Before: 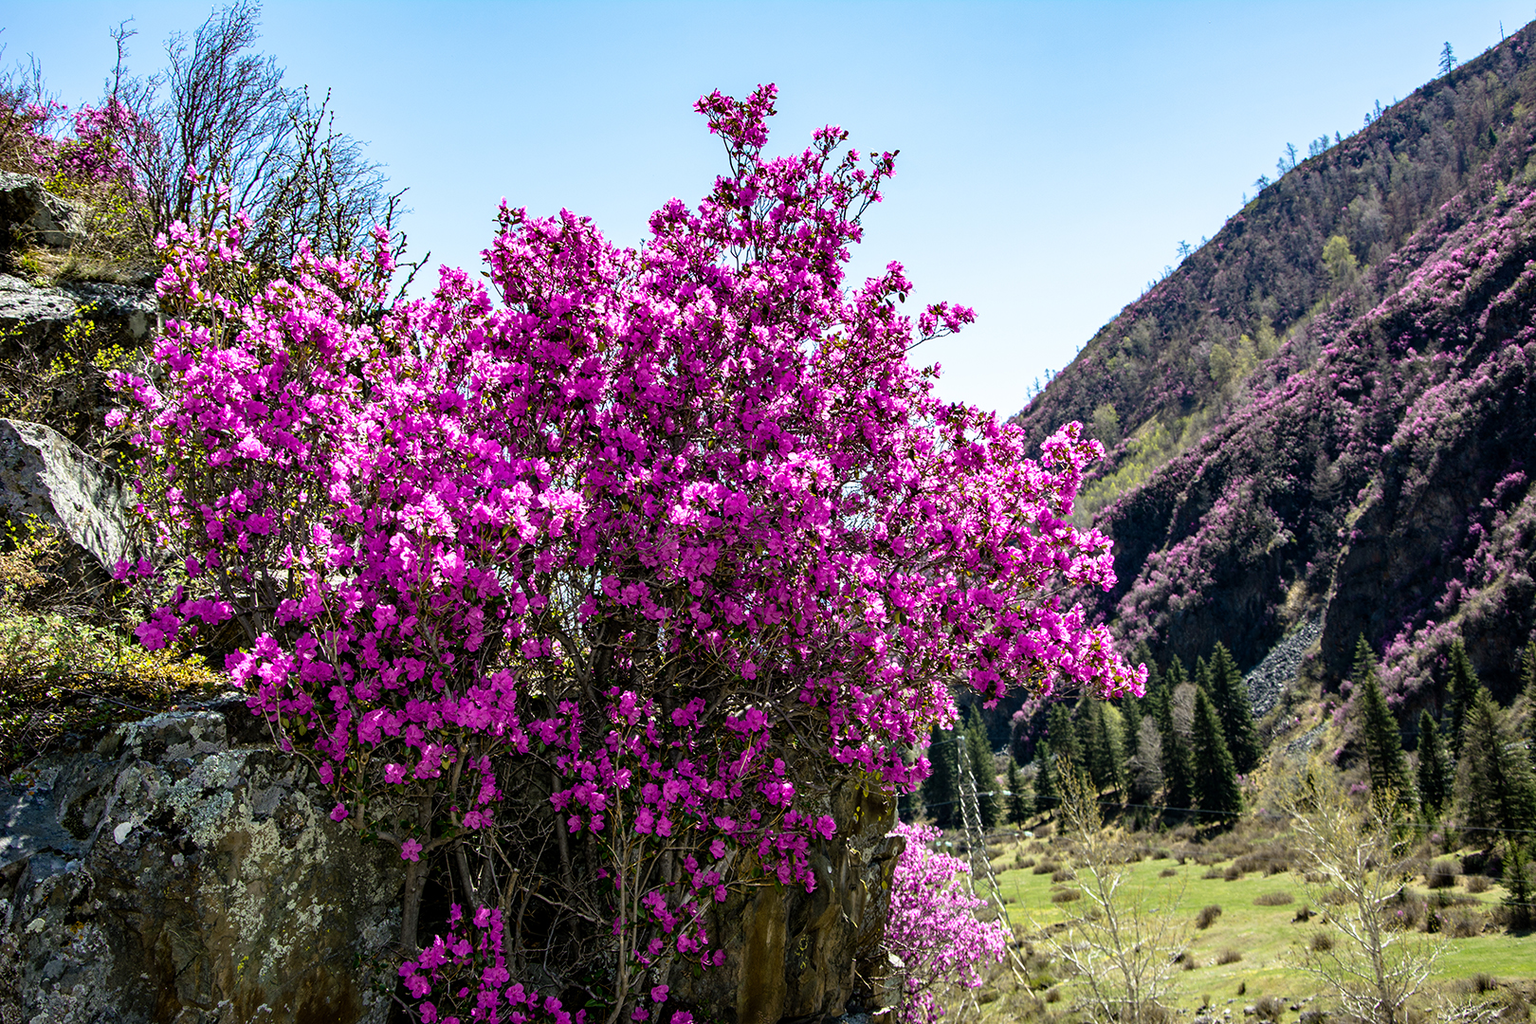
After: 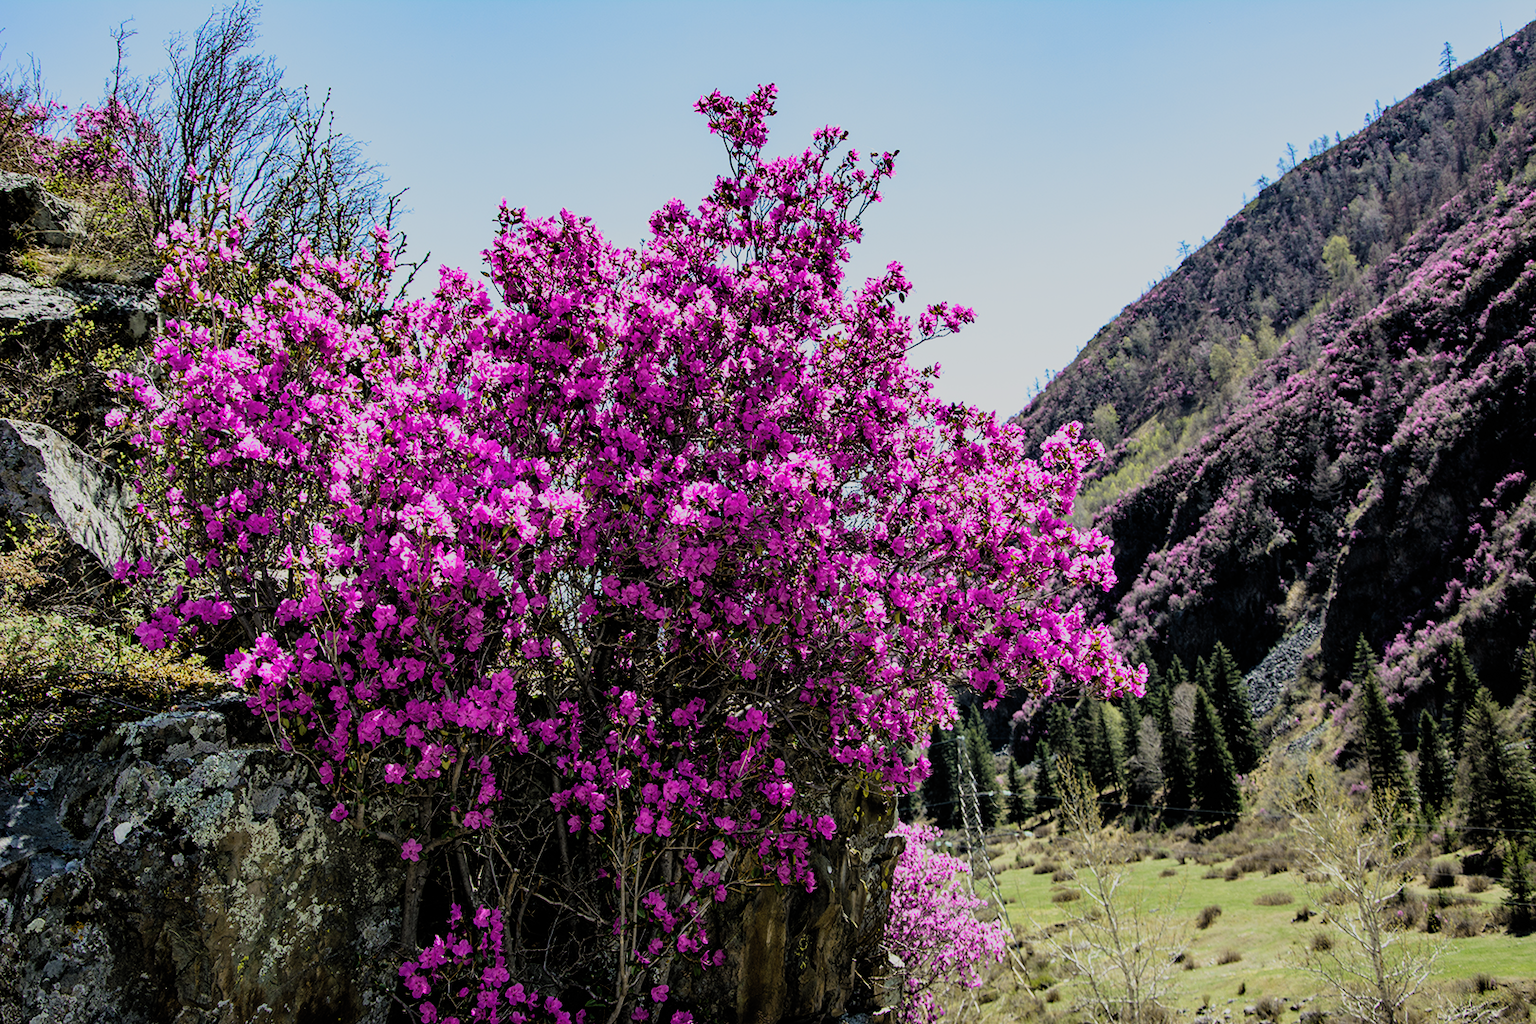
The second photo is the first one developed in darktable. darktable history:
filmic rgb: black relative exposure -7.65 EV, white relative exposure 4.56 EV, hardness 3.61, add noise in highlights 0, preserve chrominance luminance Y, color science v3 (2019), use custom middle-gray values true, contrast in highlights soft
